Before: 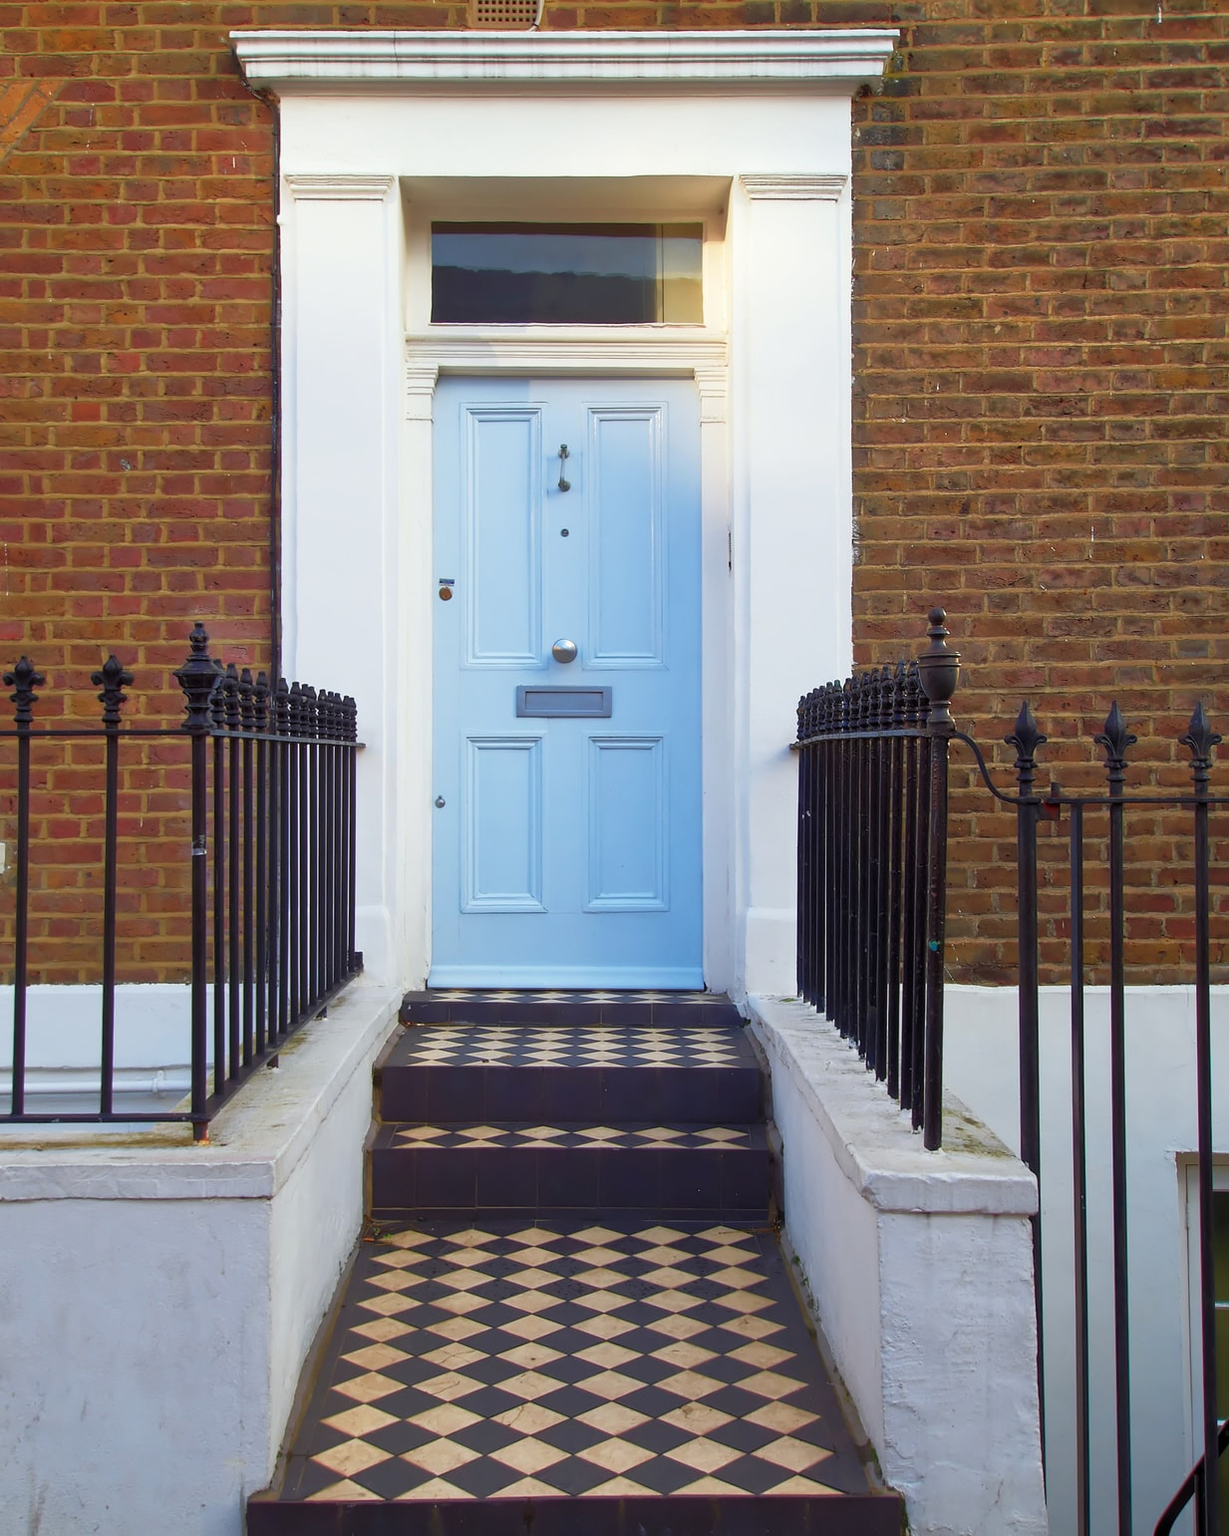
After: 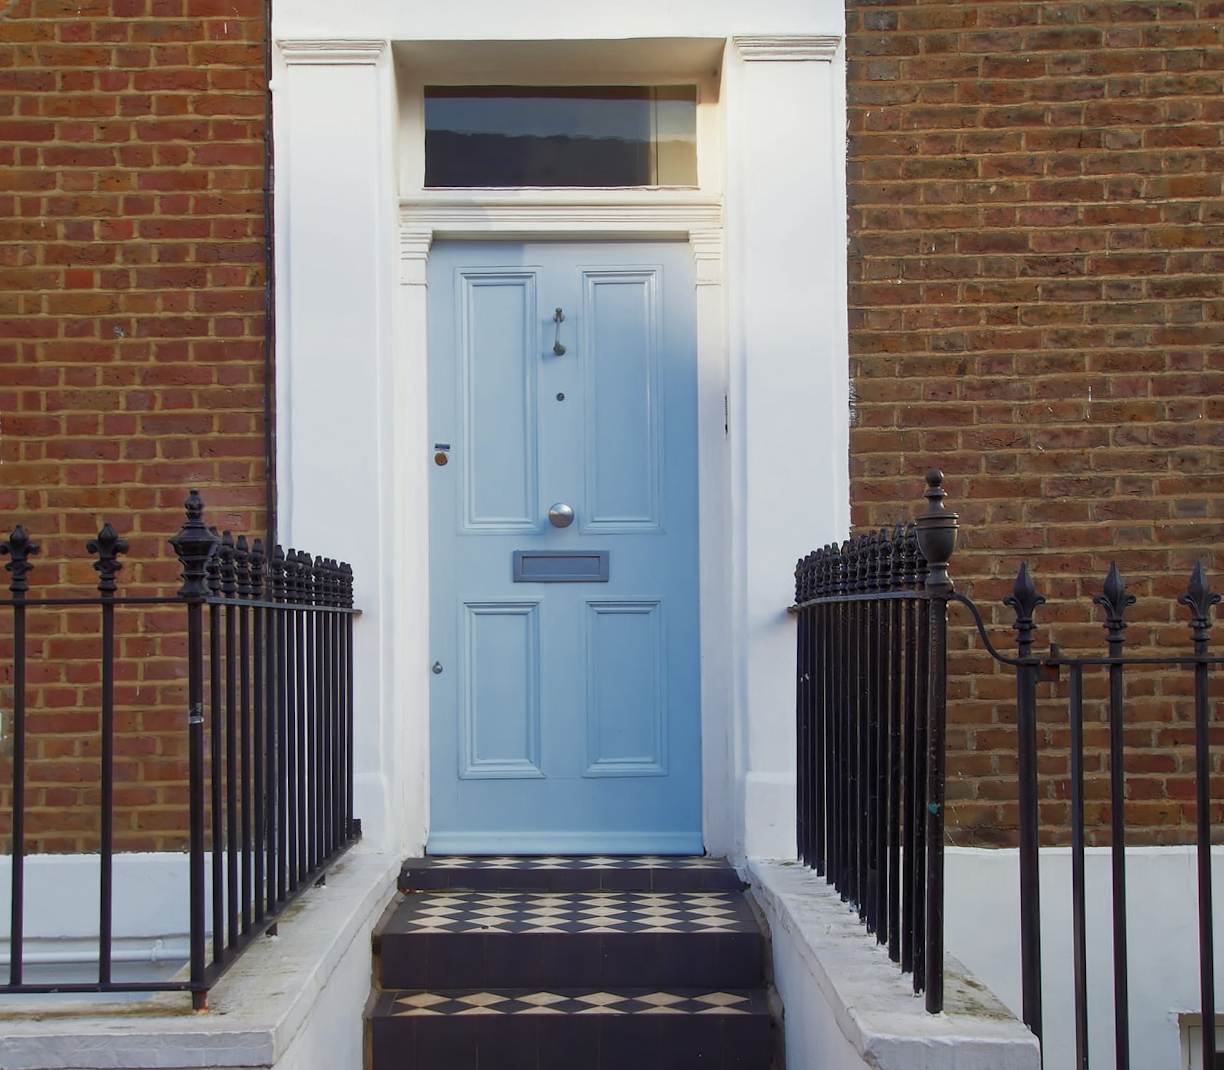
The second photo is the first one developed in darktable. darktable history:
tone equalizer: on, module defaults
exposure: exposure -0.177 EV, compensate highlight preservation false
rotate and perspective: rotation -0.45°, automatic cropping original format, crop left 0.008, crop right 0.992, crop top 0.012, crop bottom 0.988
crop and rotate: top 8.293%, bottom 20.996%
color zones: curves: ch0 [(0, 0.5) (0.125, 0.4) (0.25, 0.5) (0.375, 0.4) (0.5, 0.4) (0.625, 0.35) (0.75, 0.35) (0.875, 0.5)]; ch1 [(0, 0.35) (0.125, 0.45) (0.25, 0.35) (0.375, 0.35) (0.5, 0.35) (0.625, 0.35) (0.75, 0.45) (0.875, 0.35)]; ch2 [(0, 0.6) (0.125, 0.5) (0.25, 0.5) (0.375, 0.6) (0.5, 0.6) (0.625, 0.5) (0.75, 0.5) (0.875, 0.5)]
